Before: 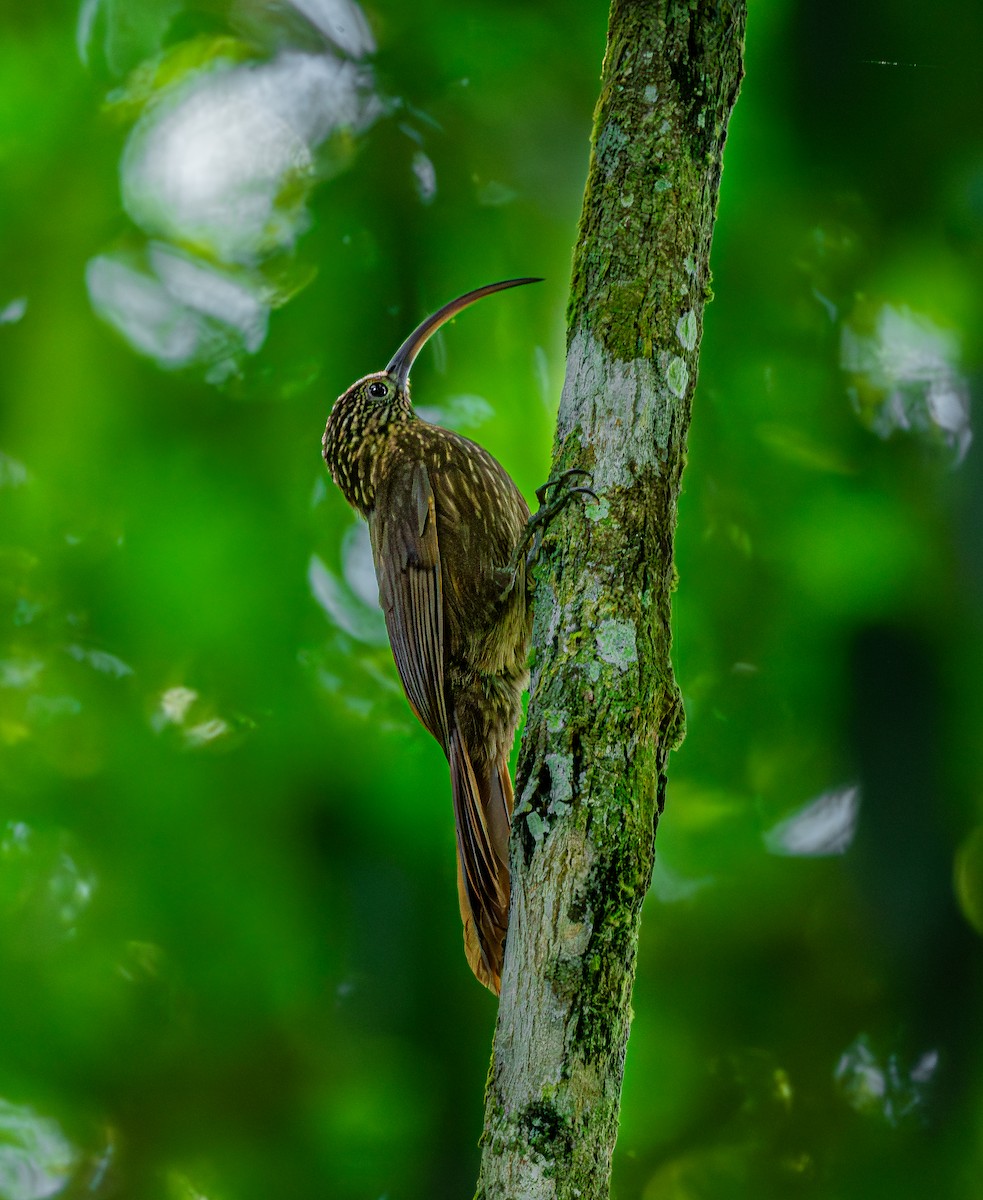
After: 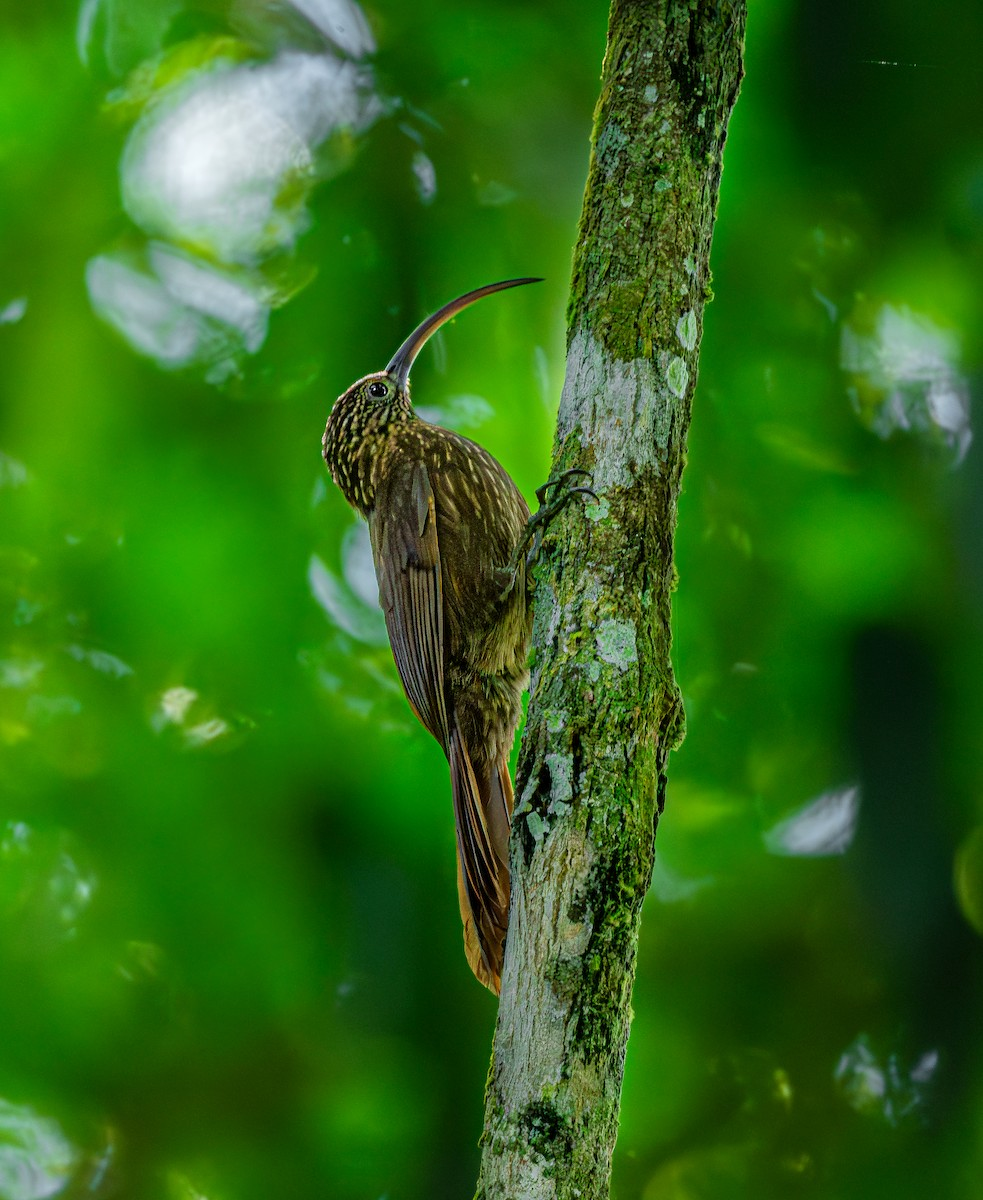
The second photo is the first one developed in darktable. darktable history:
exposure: exposure 0.174 EV, compensate highlight preservation false
